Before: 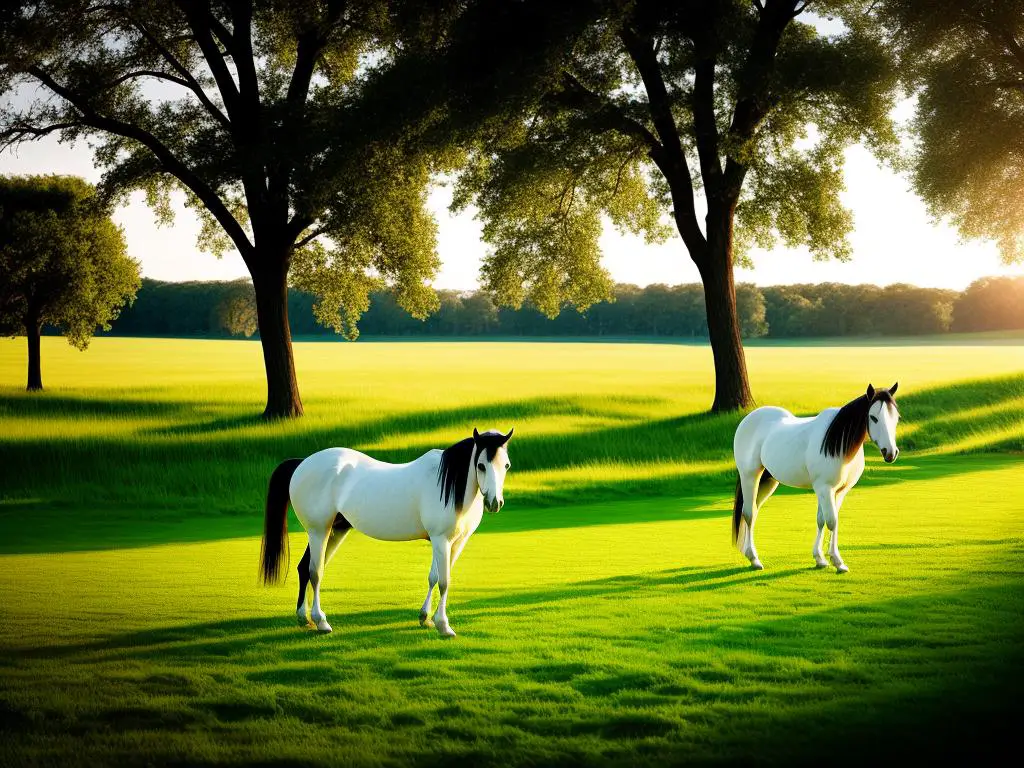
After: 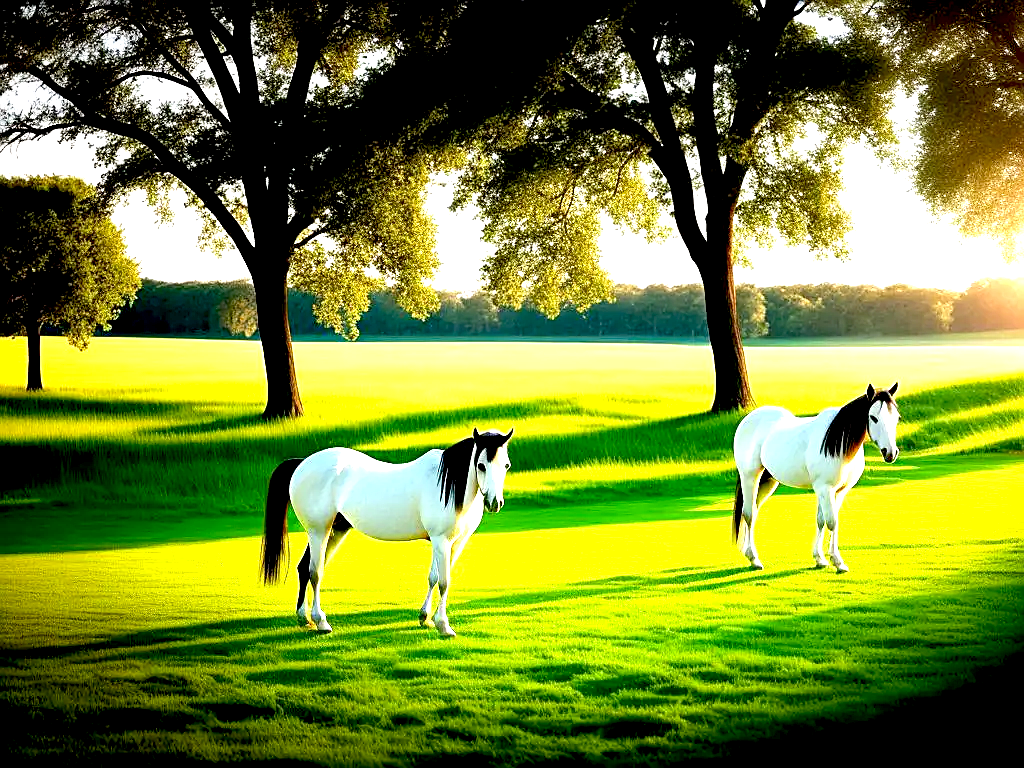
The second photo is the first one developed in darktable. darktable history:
sharpen: radius 1.967
exposure: black level correction 0.011, exposure 1.088 EV, compensate exposure bias true, compensate highlight preservation false
